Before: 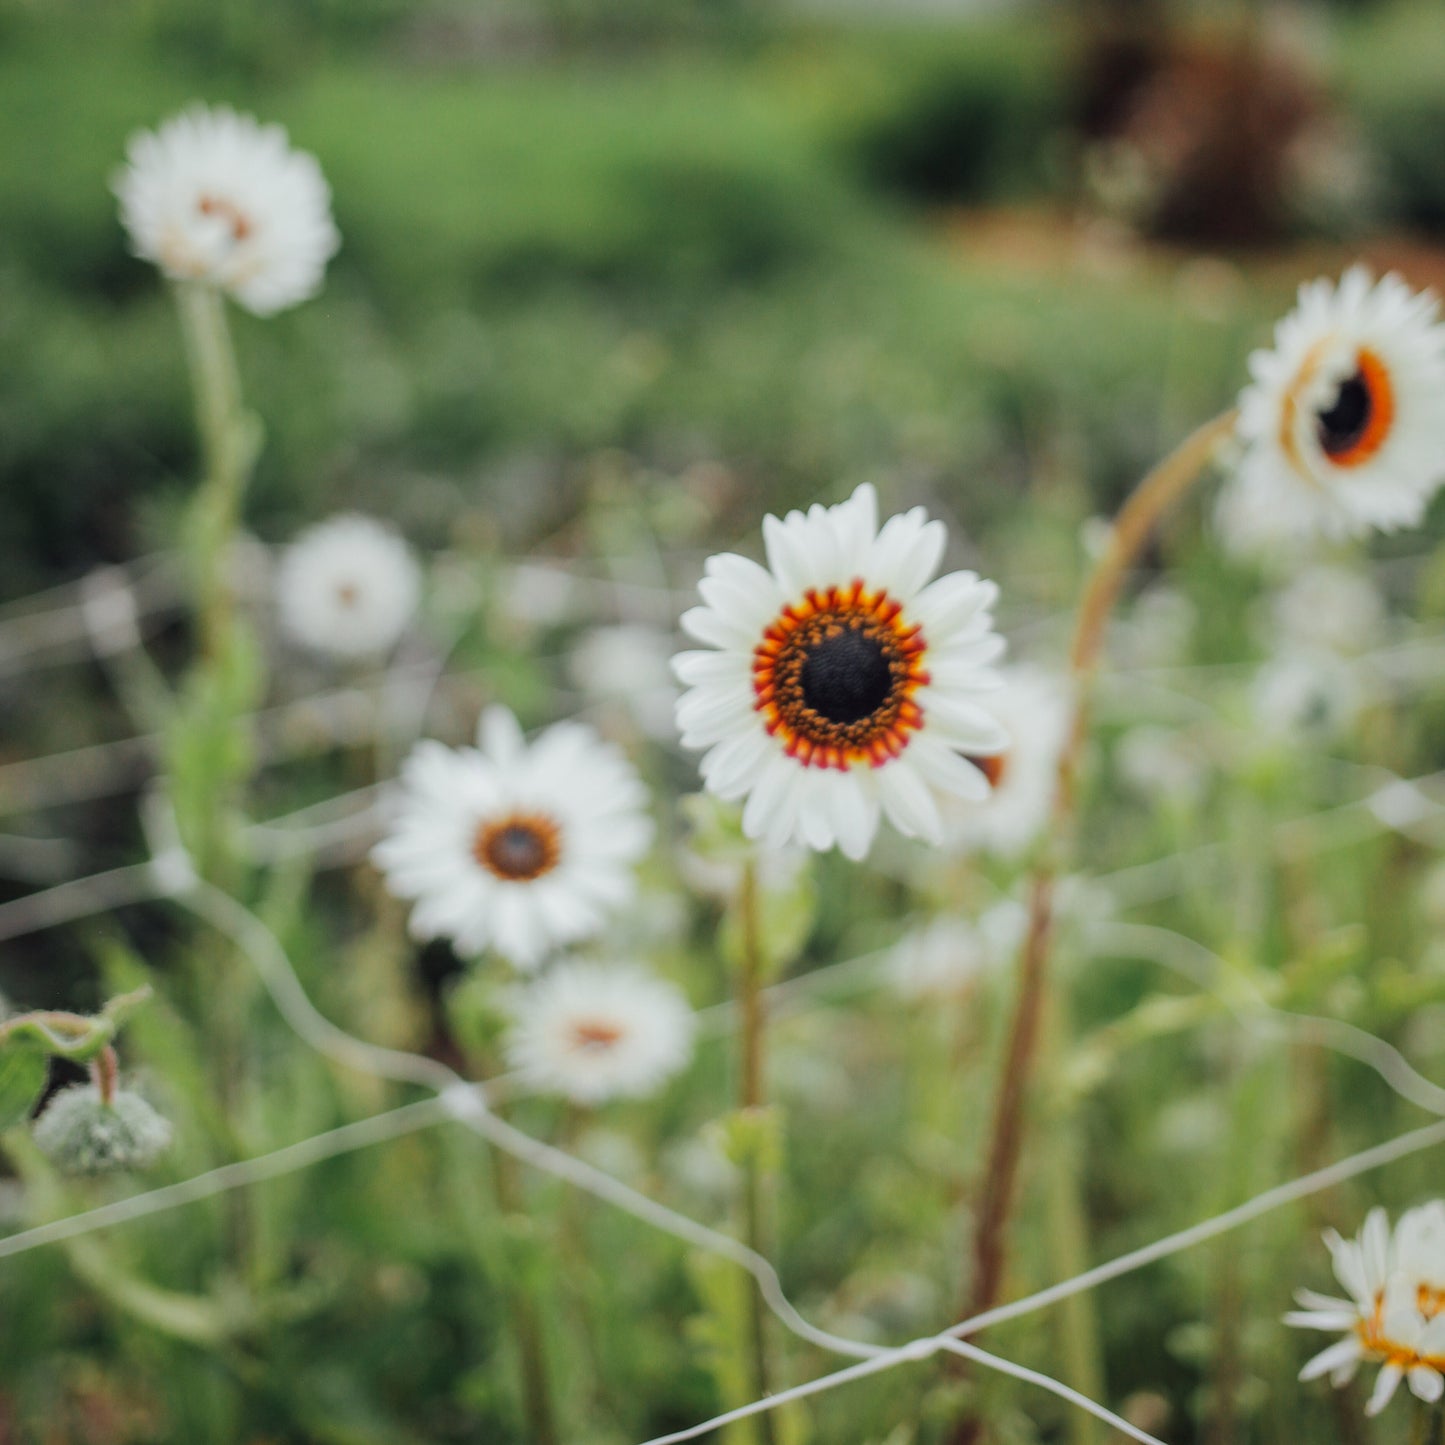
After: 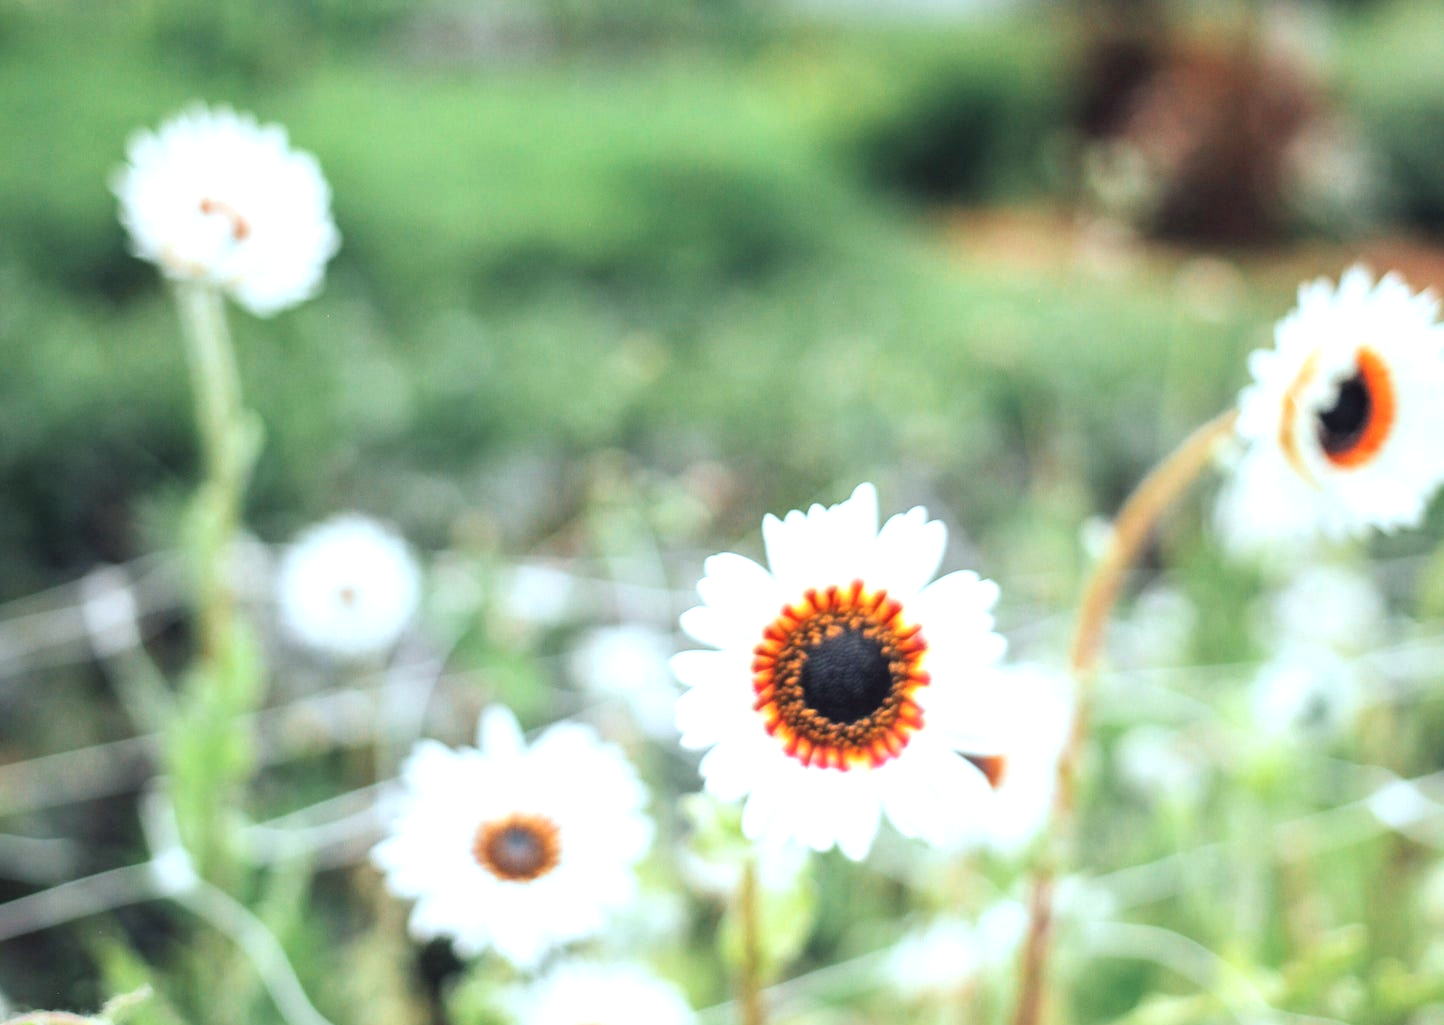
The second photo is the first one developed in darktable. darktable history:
color correction: highlights a* -3.74, highlights b* -11.16
crop: right 0.001%, bottom 29.026%
exposure: black level correction 0, exposure 1.1 EV, compensate exposure bias true, compensate highlight preservation false
